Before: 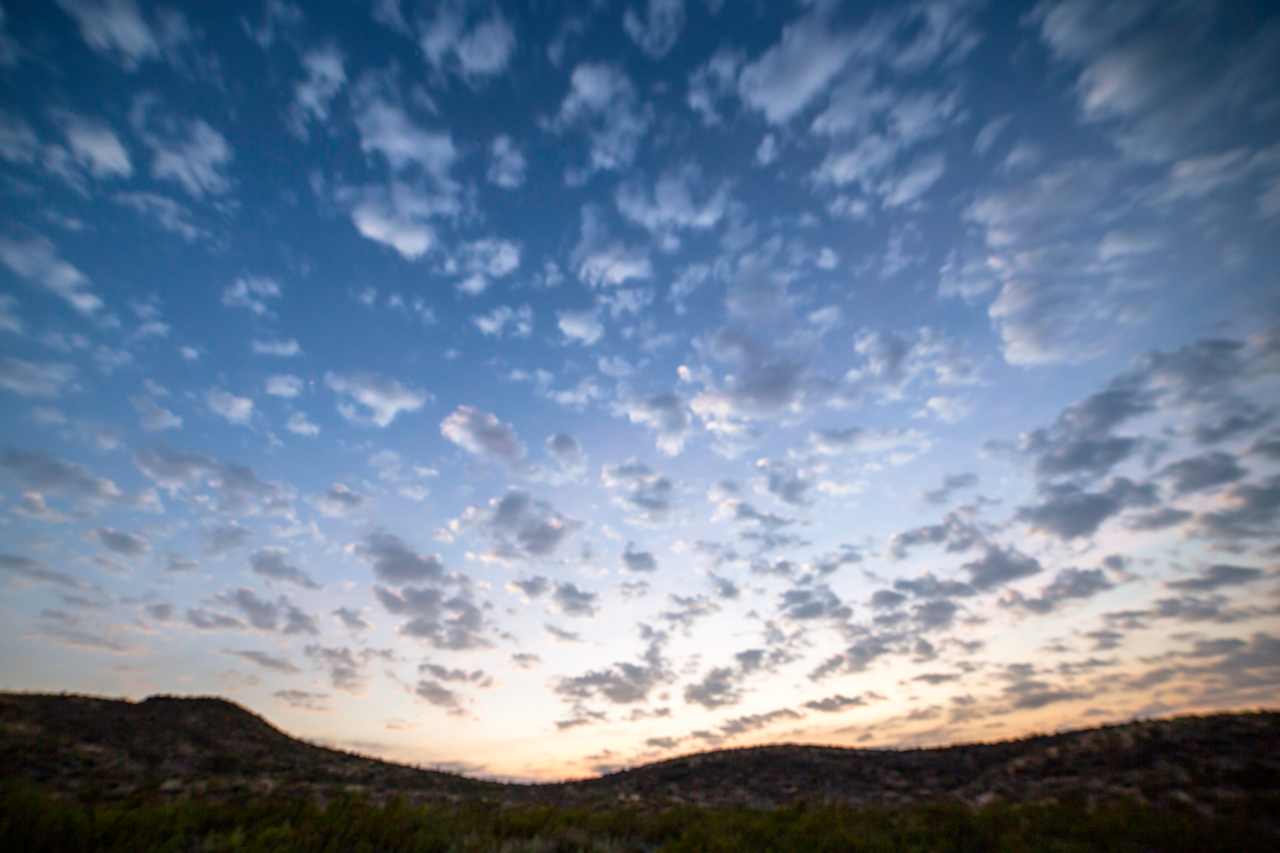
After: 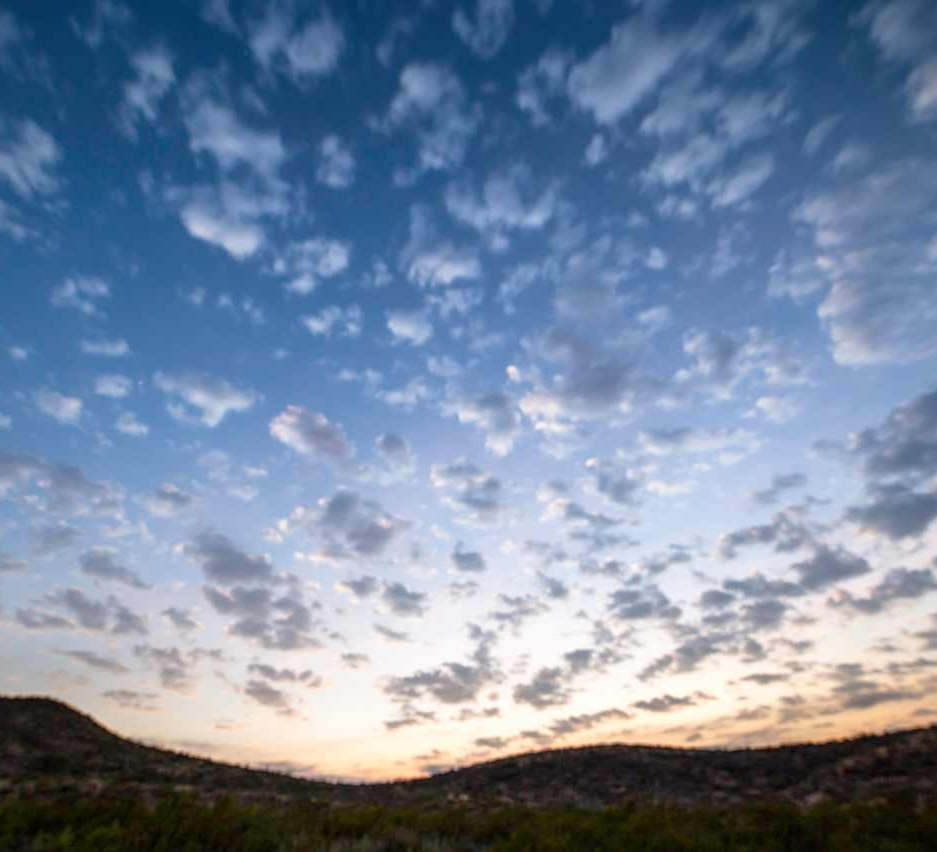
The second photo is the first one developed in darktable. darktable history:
exposure: compensate highlight preservation false
crop: left 13.417%, top 0%, right 13.372%
